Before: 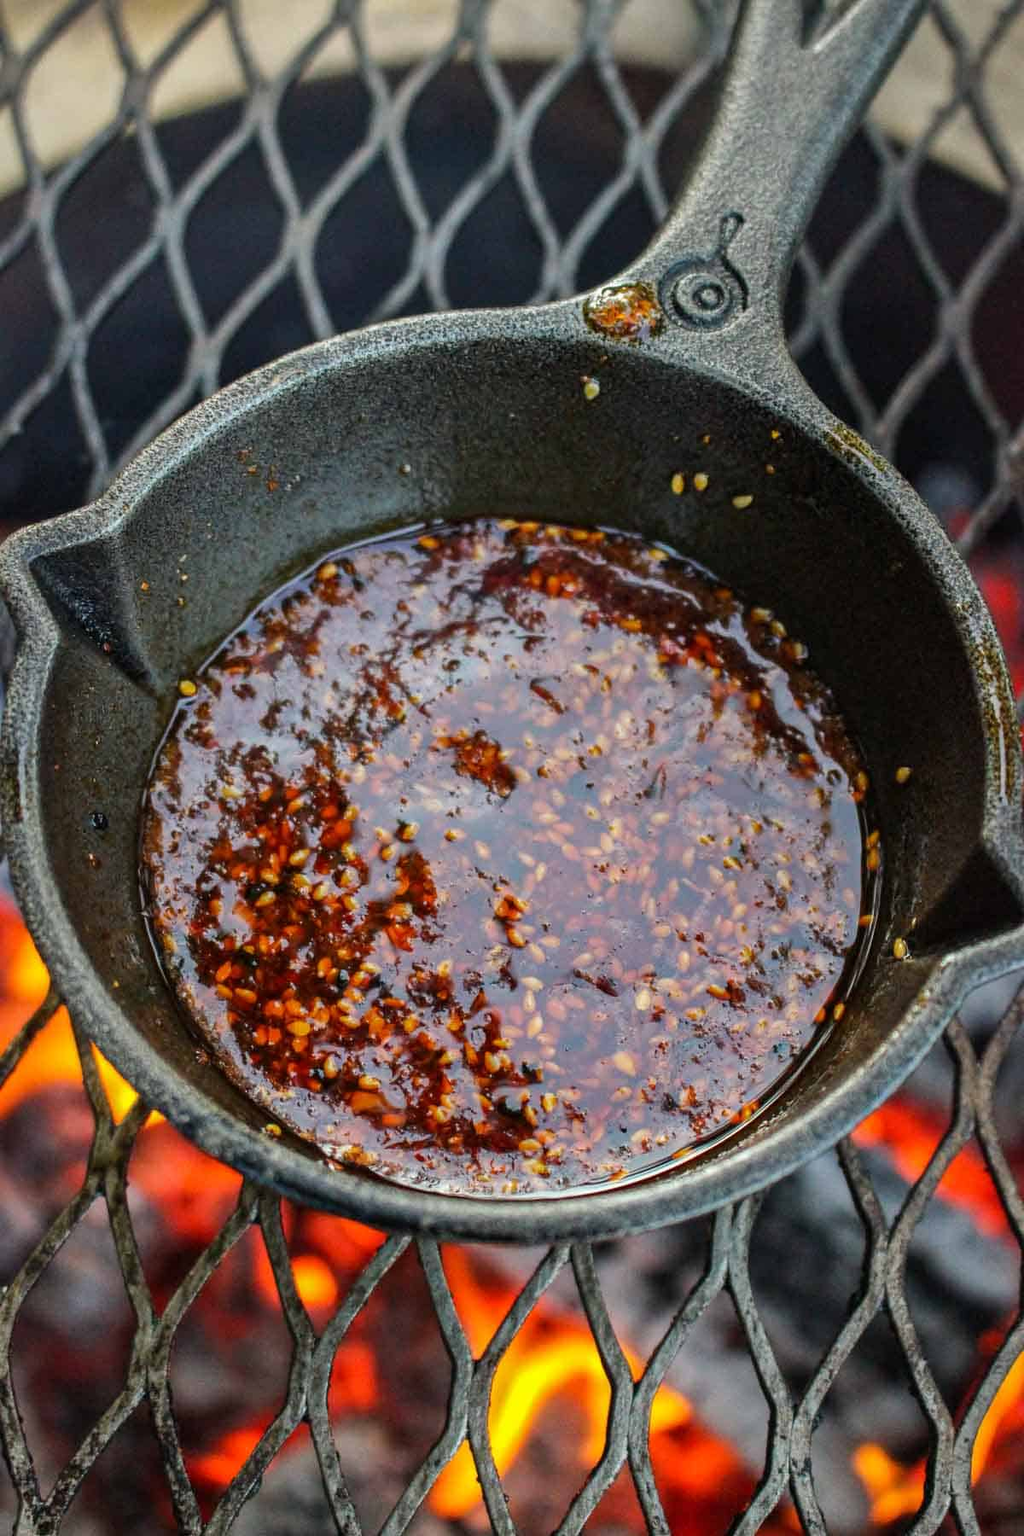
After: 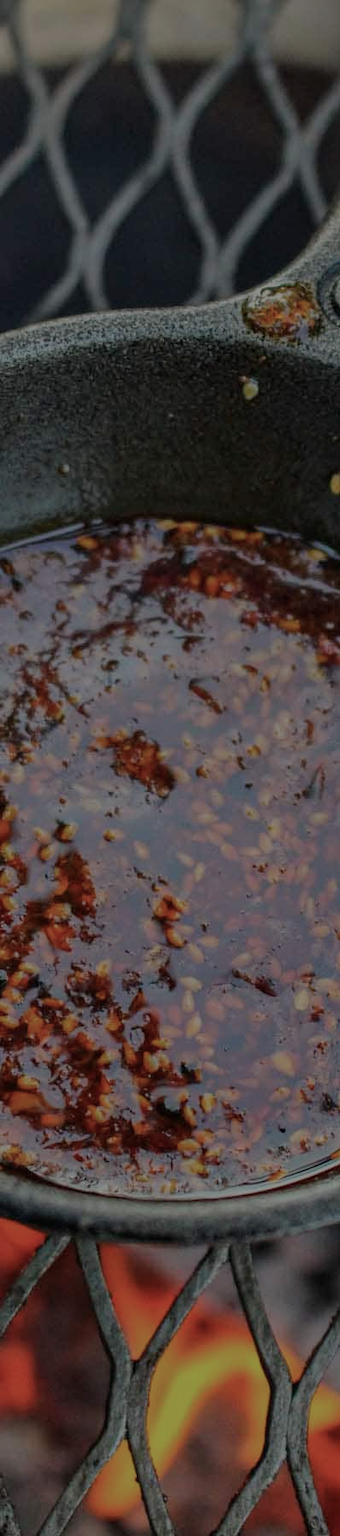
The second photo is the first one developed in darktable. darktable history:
exposure: black level correction 0, exposure 0.7 EV, compensate exposure bias true, compensate highlight preservation false
color balance rgb: perceptual brilliance grading › global brilliance -48.39%
crop: left 33.36%, right 33.36%
